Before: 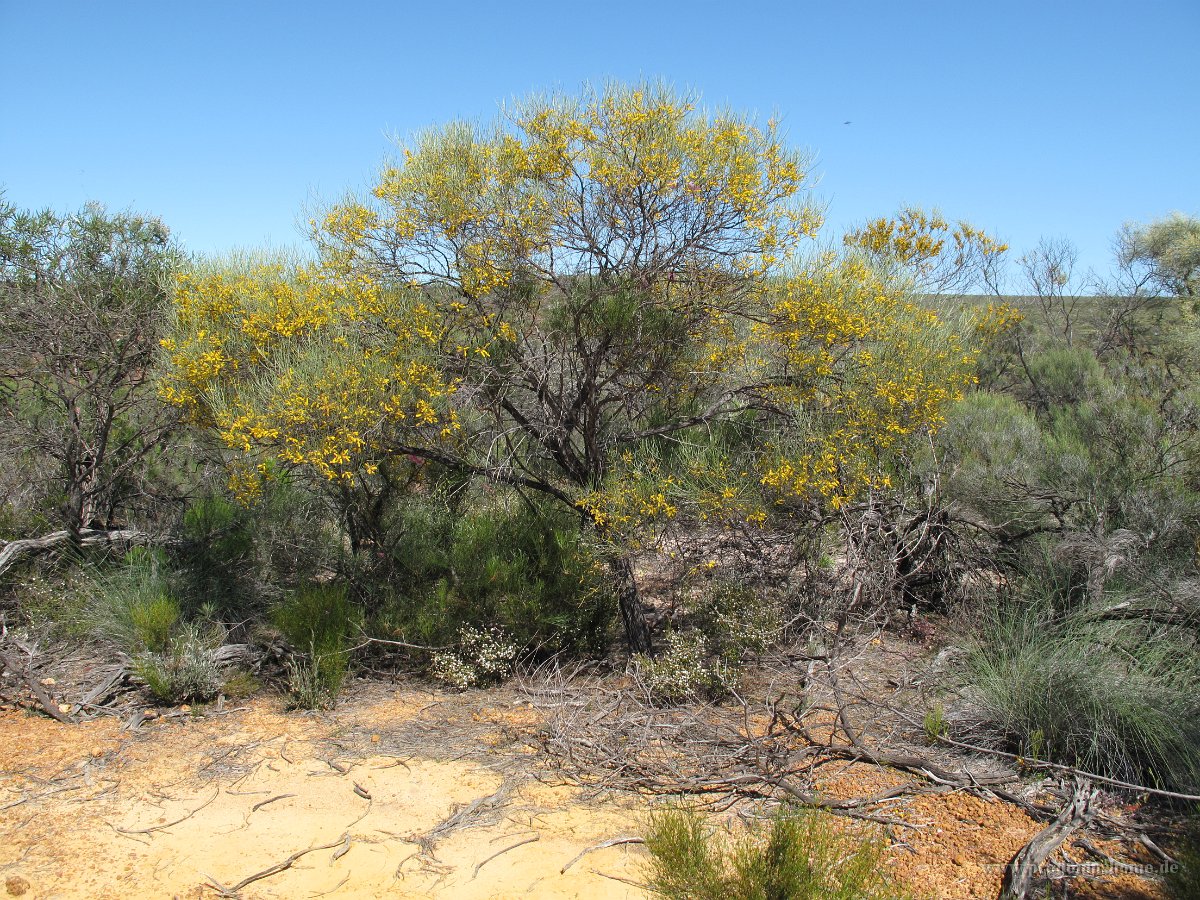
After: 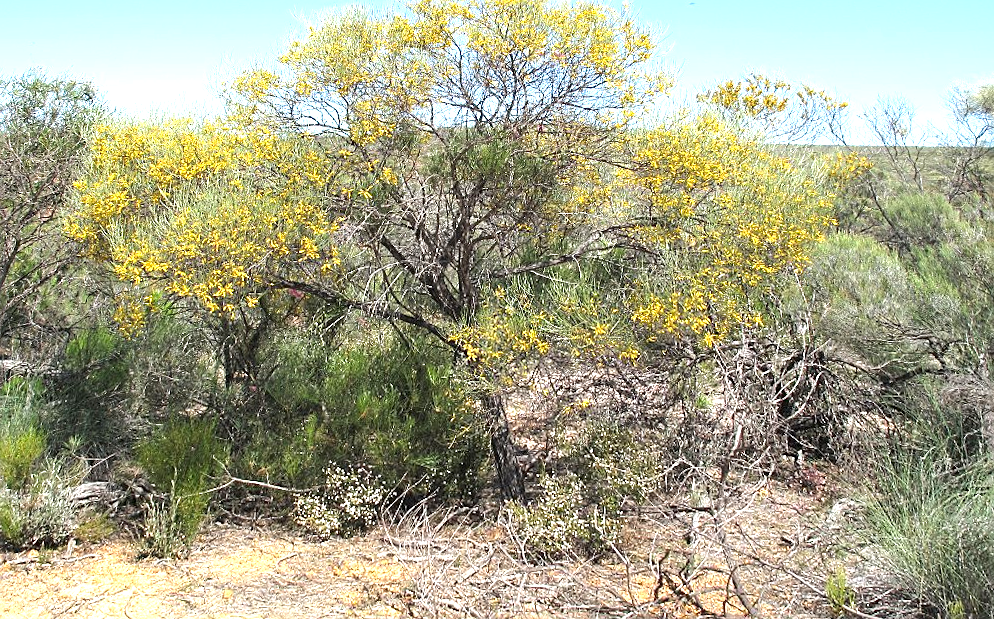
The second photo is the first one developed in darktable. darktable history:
local contrast: mode bilateral grid, contrast 100, coarseness 100, detail 91%, midtone range 0.2
crop and rotate: top 8.293%, bottom 20.996%
rotate and perspective: rotation 0.72°, lens shift (vertical) -0.352, lens shift (horizontal) -0.051, crop left 0.152, crop right 0.859, crop top 0.019, crop bottom 0.964
exposure: exposure 1.16 EV, compensate exposure bias true, compensate highlight preservation false
sharpen: on, module defaults
